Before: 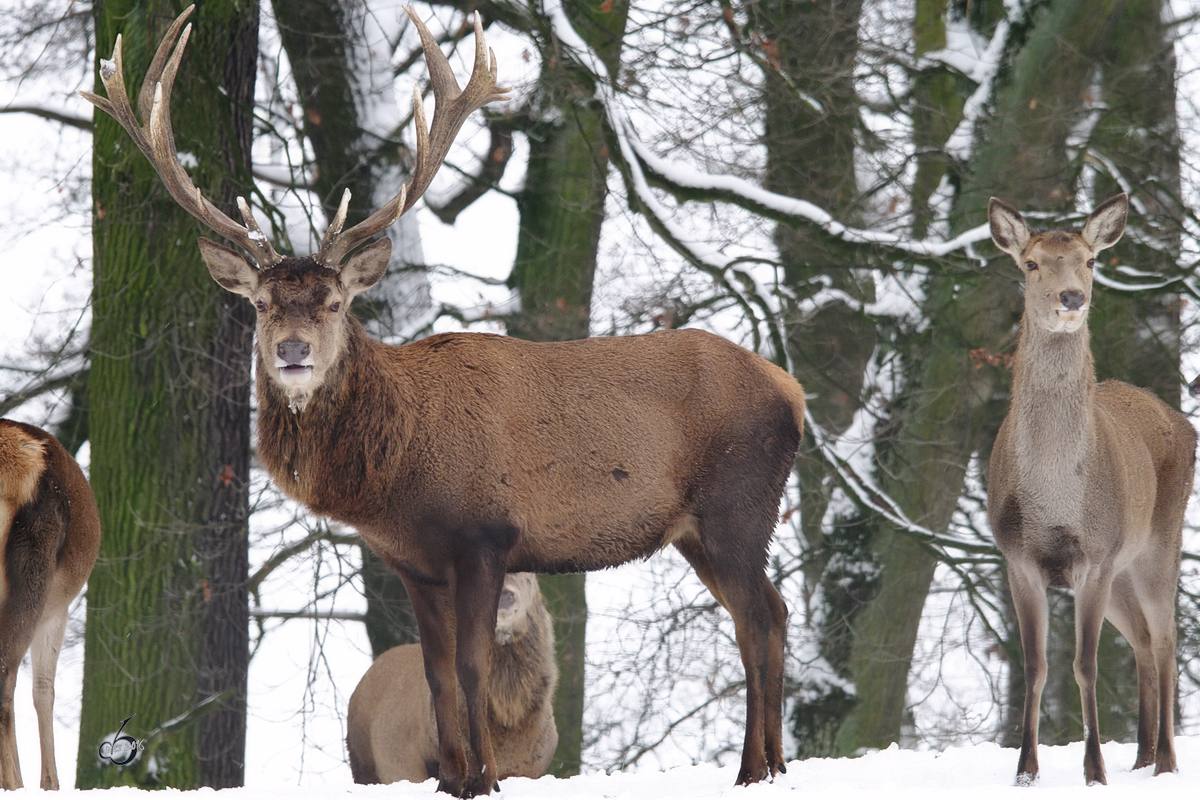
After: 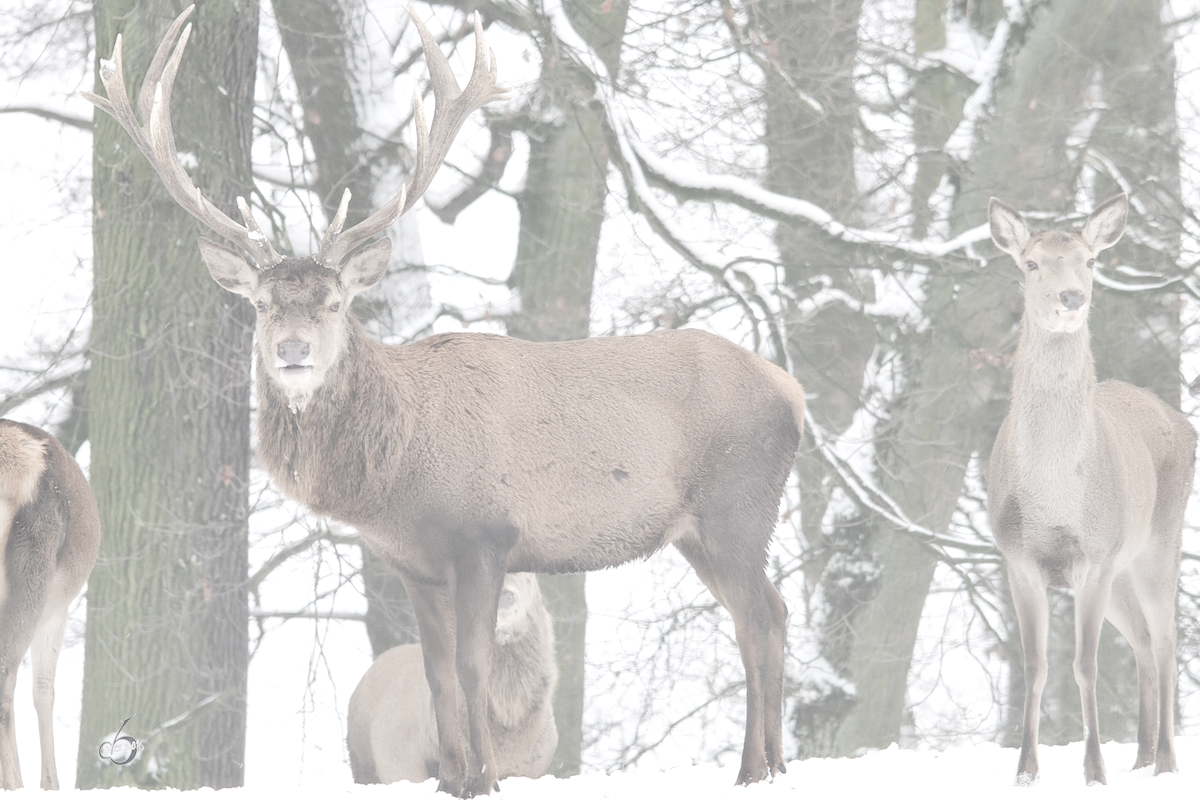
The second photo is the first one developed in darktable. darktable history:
exposure: black level correction 0.001, exposure 1 EV, compensate highlight preservation false
contrast equalizer: octaves 7, y [[0.6 ×6], [0.55 ×6], [0 ×6], [0 ×6], [0 ×6]], mix 0.3
contrast brightness saturation: contrast -0.32, brightness 0.75, saturation -0.78
